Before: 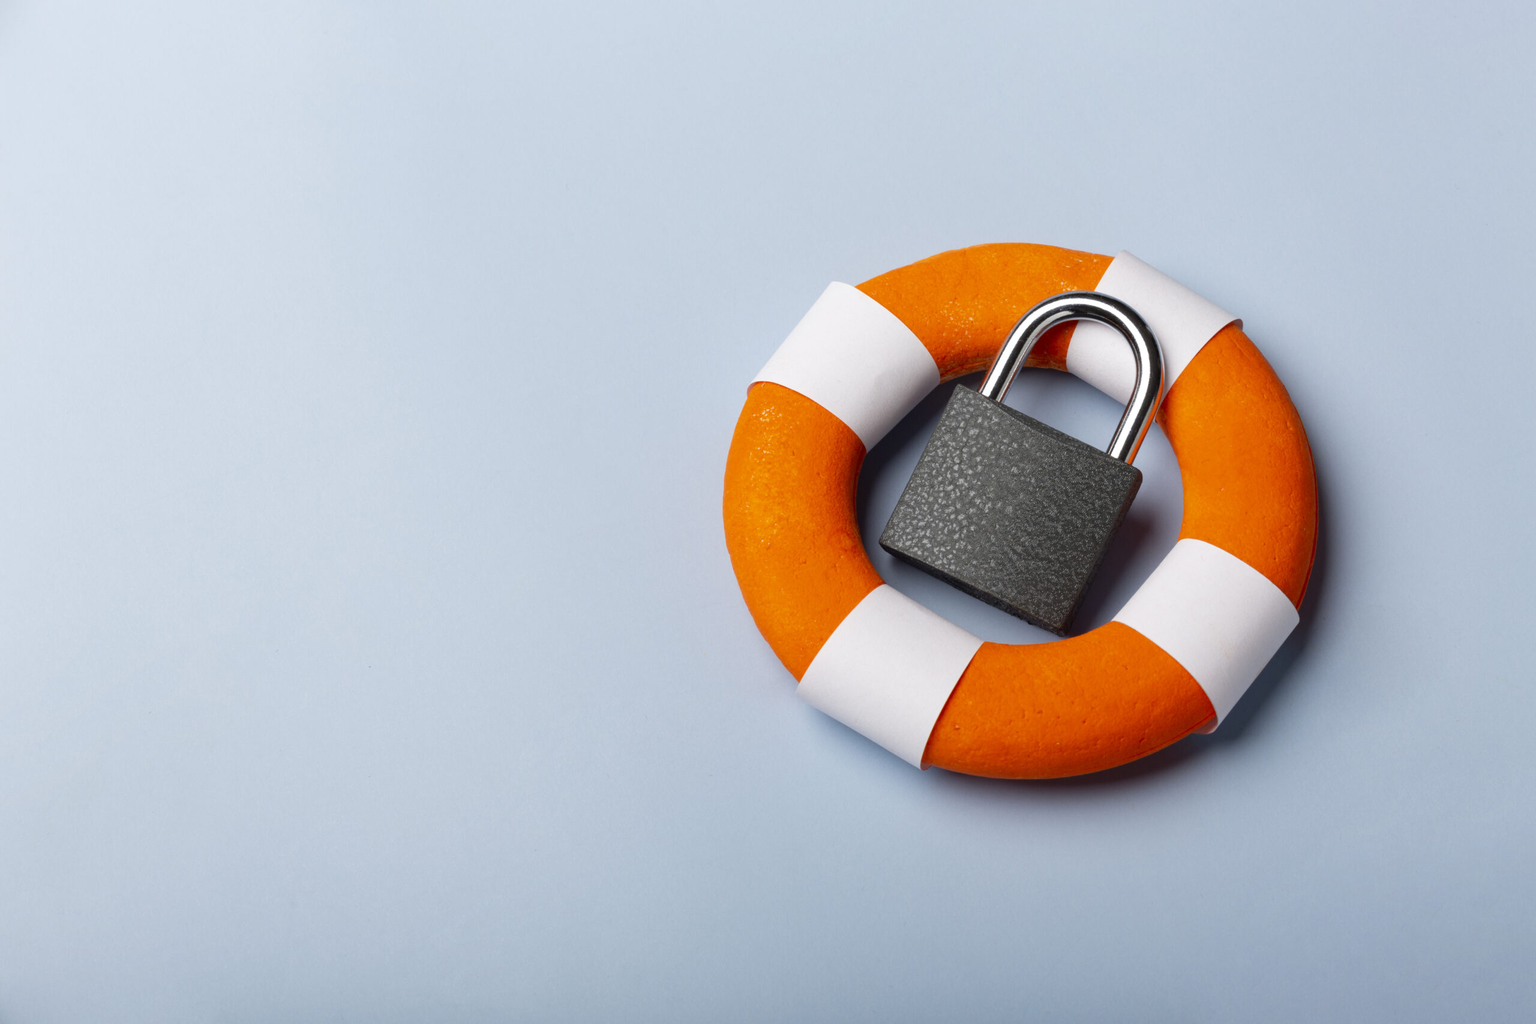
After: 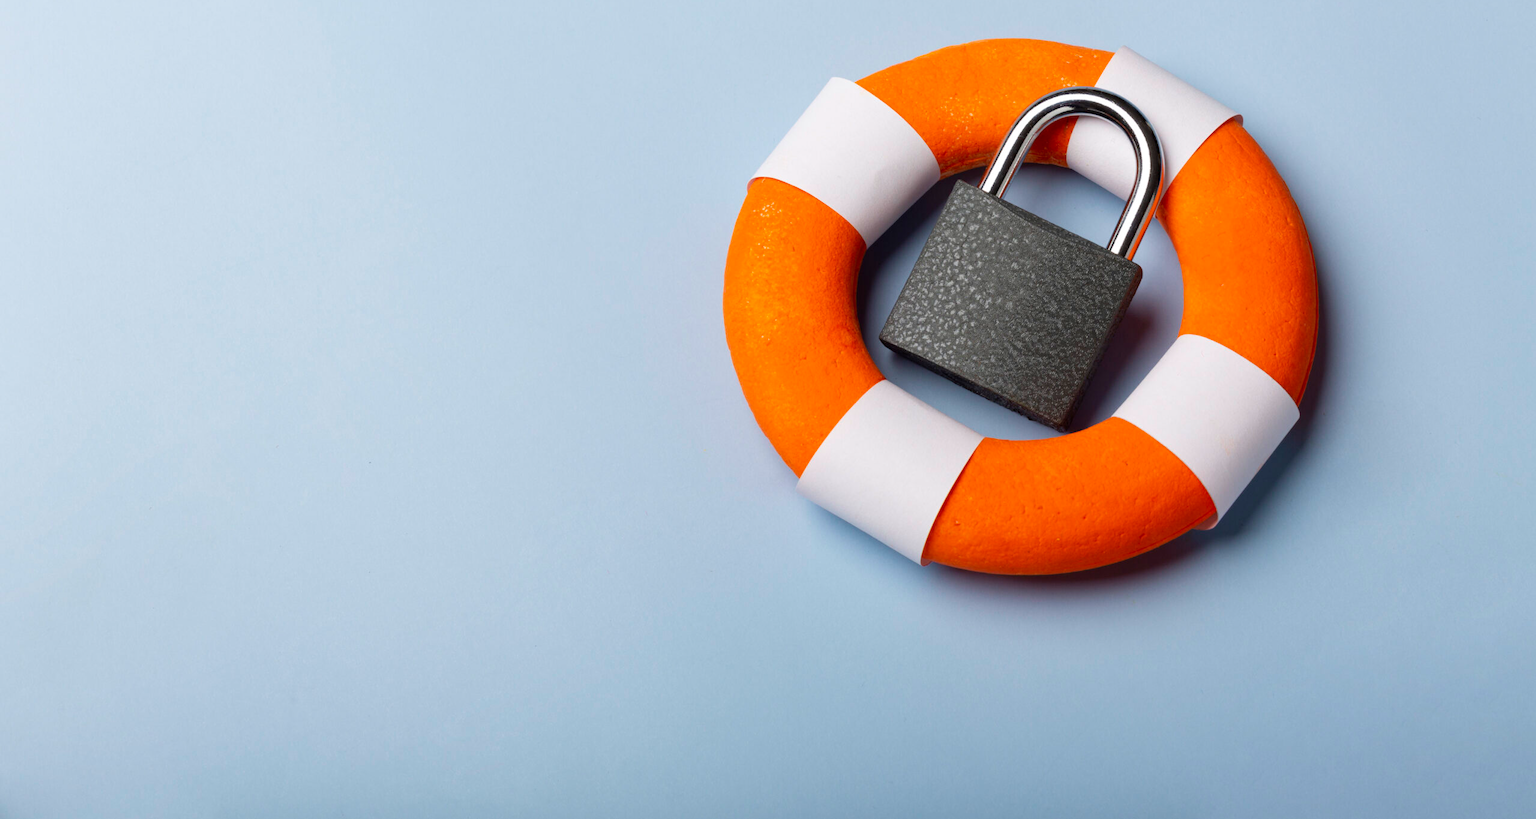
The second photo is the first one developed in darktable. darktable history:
velvia: on, module defaults
crop and rotate: top 20.018%
